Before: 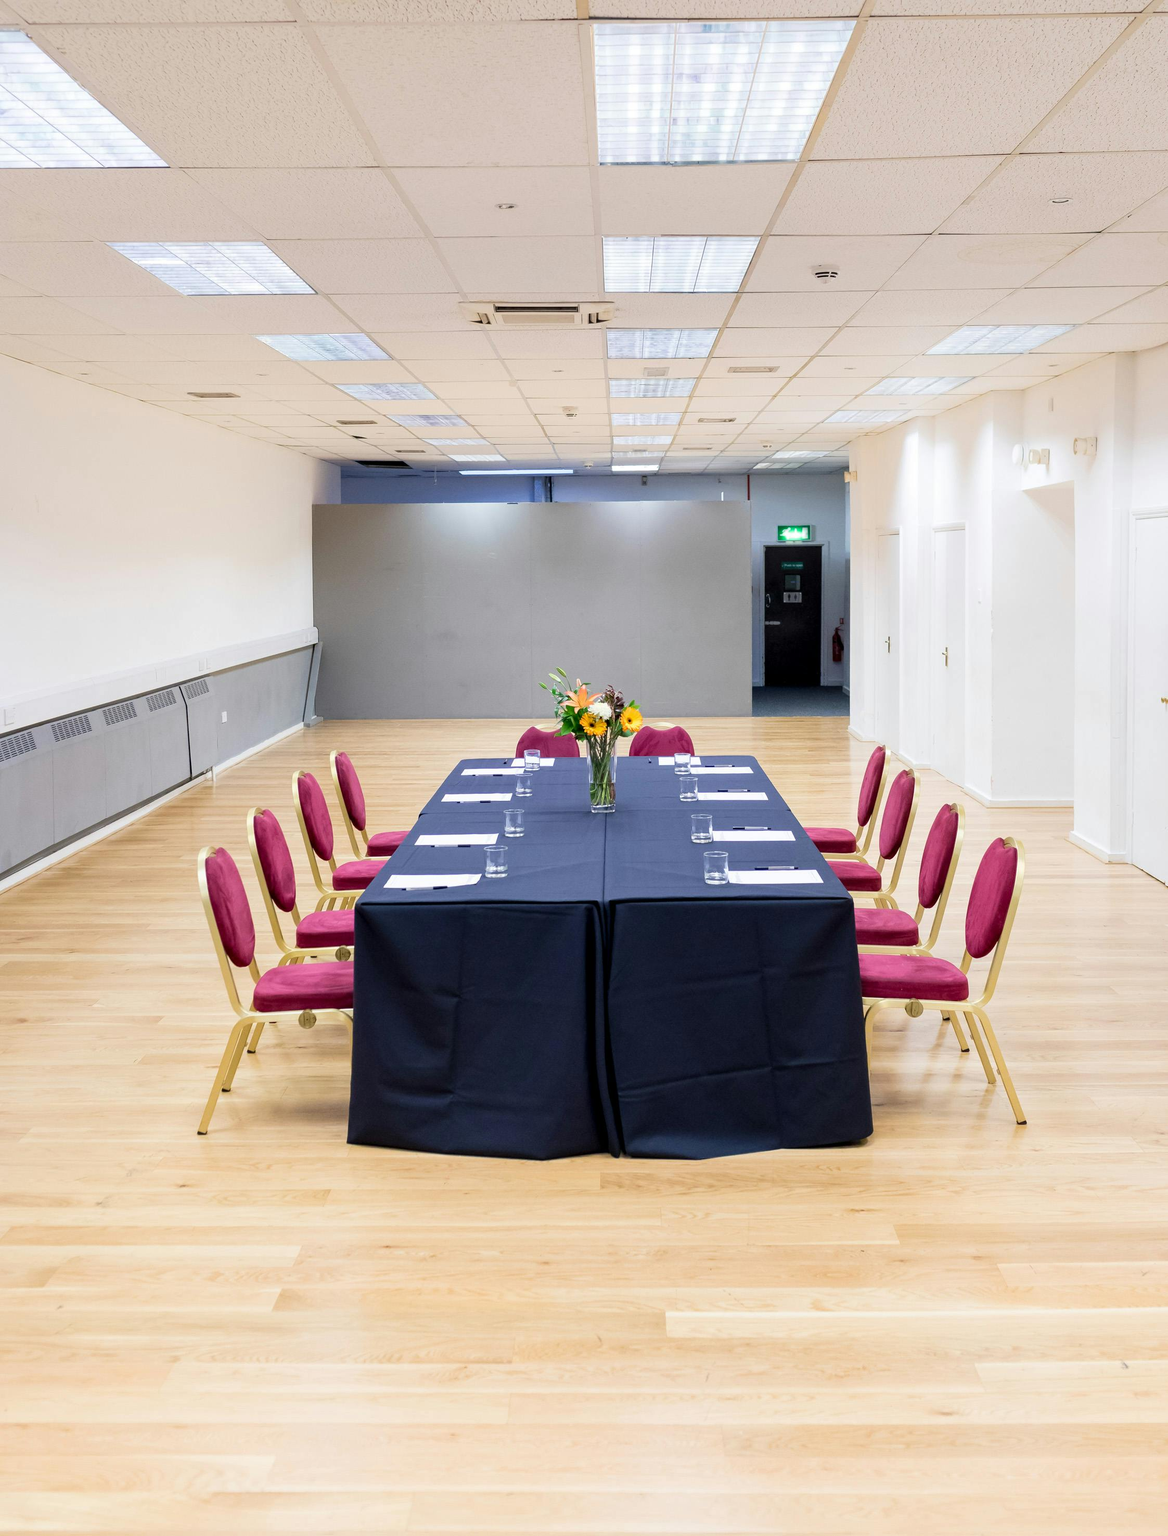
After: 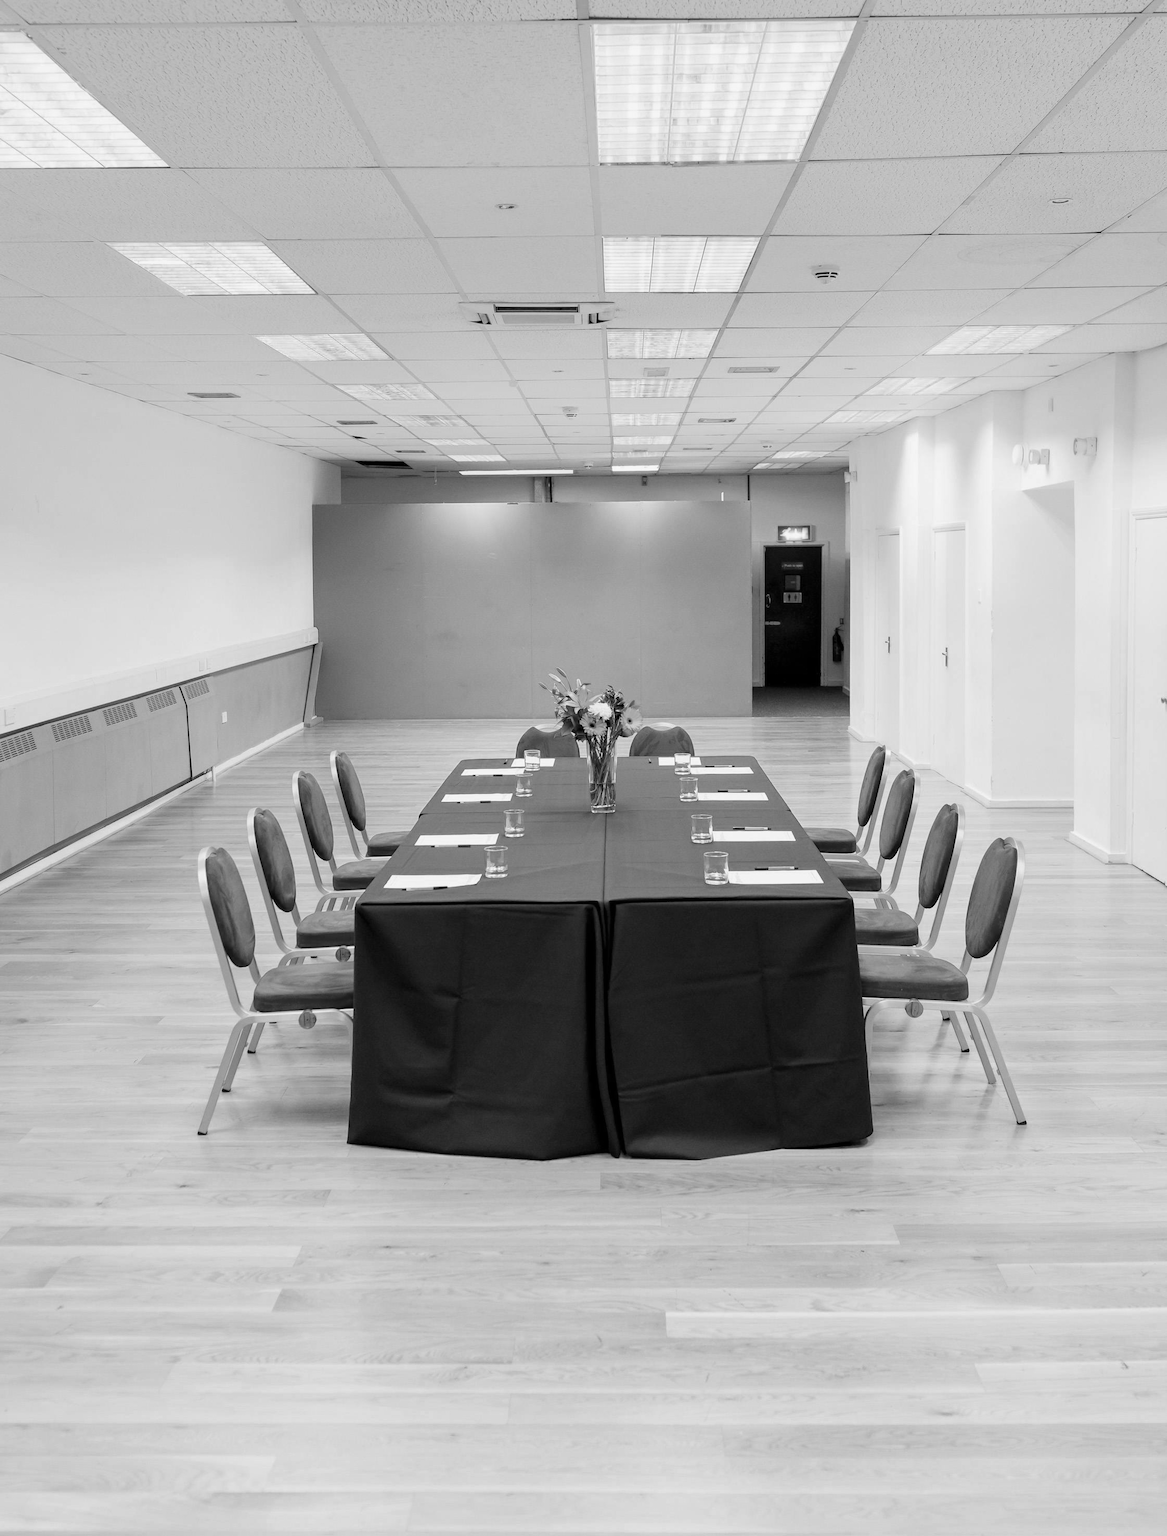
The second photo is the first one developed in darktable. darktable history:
color calibration: output gray [0.23, 0.37, 0.4, 0], illuminant same as pipeline (D50), adaptation XYZ, x 0.346, y 0.358, temperature 5020.34 K
